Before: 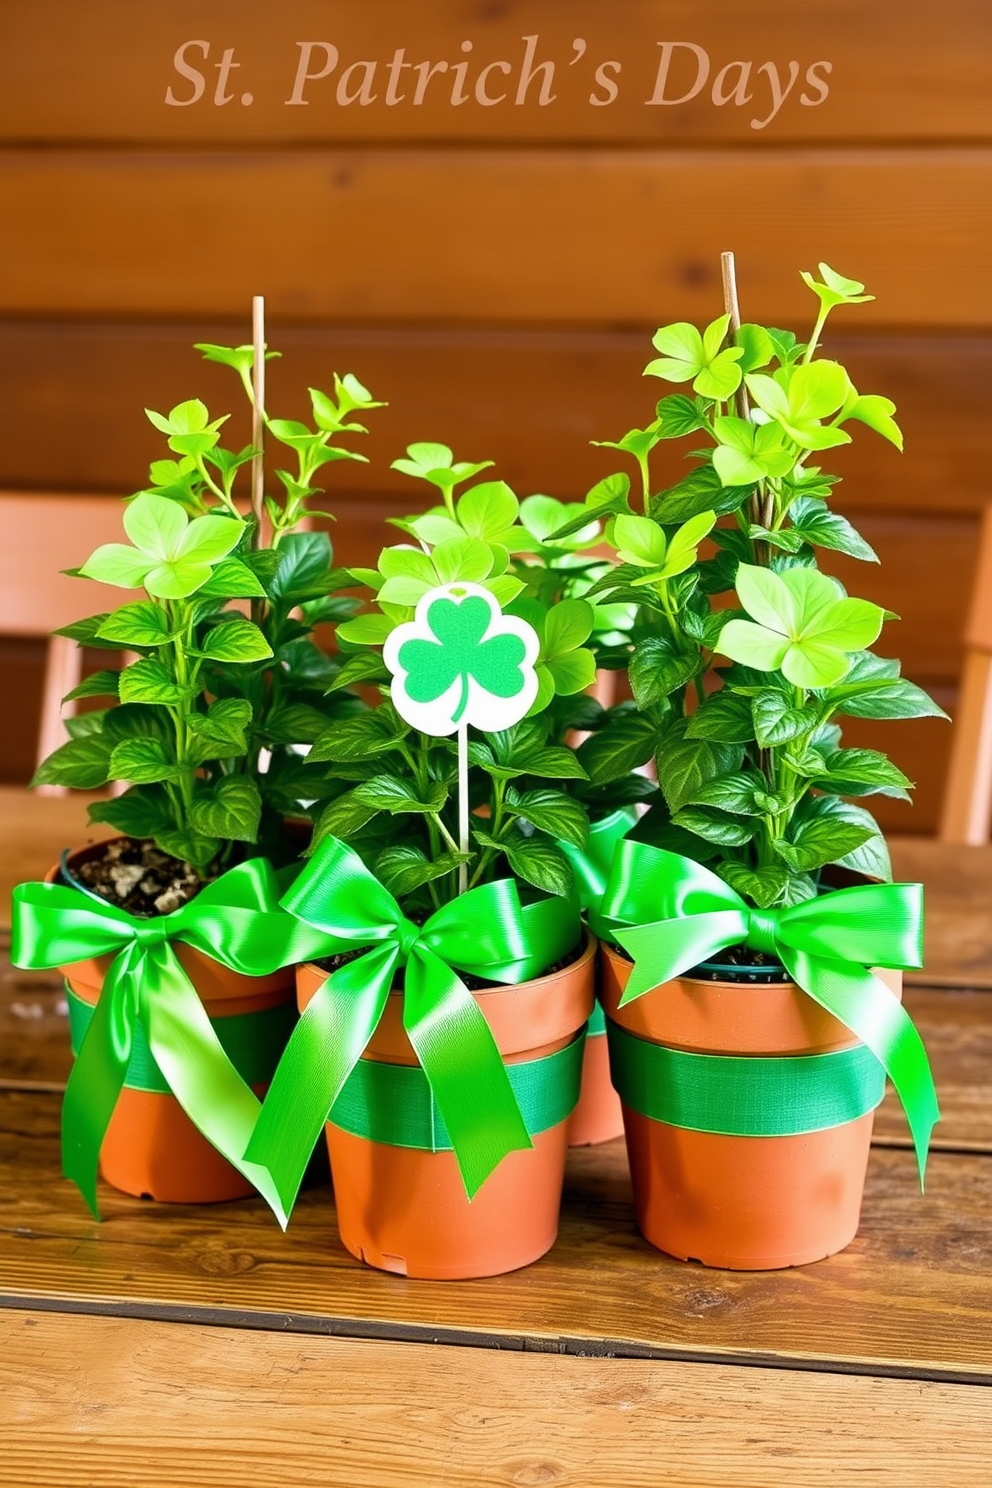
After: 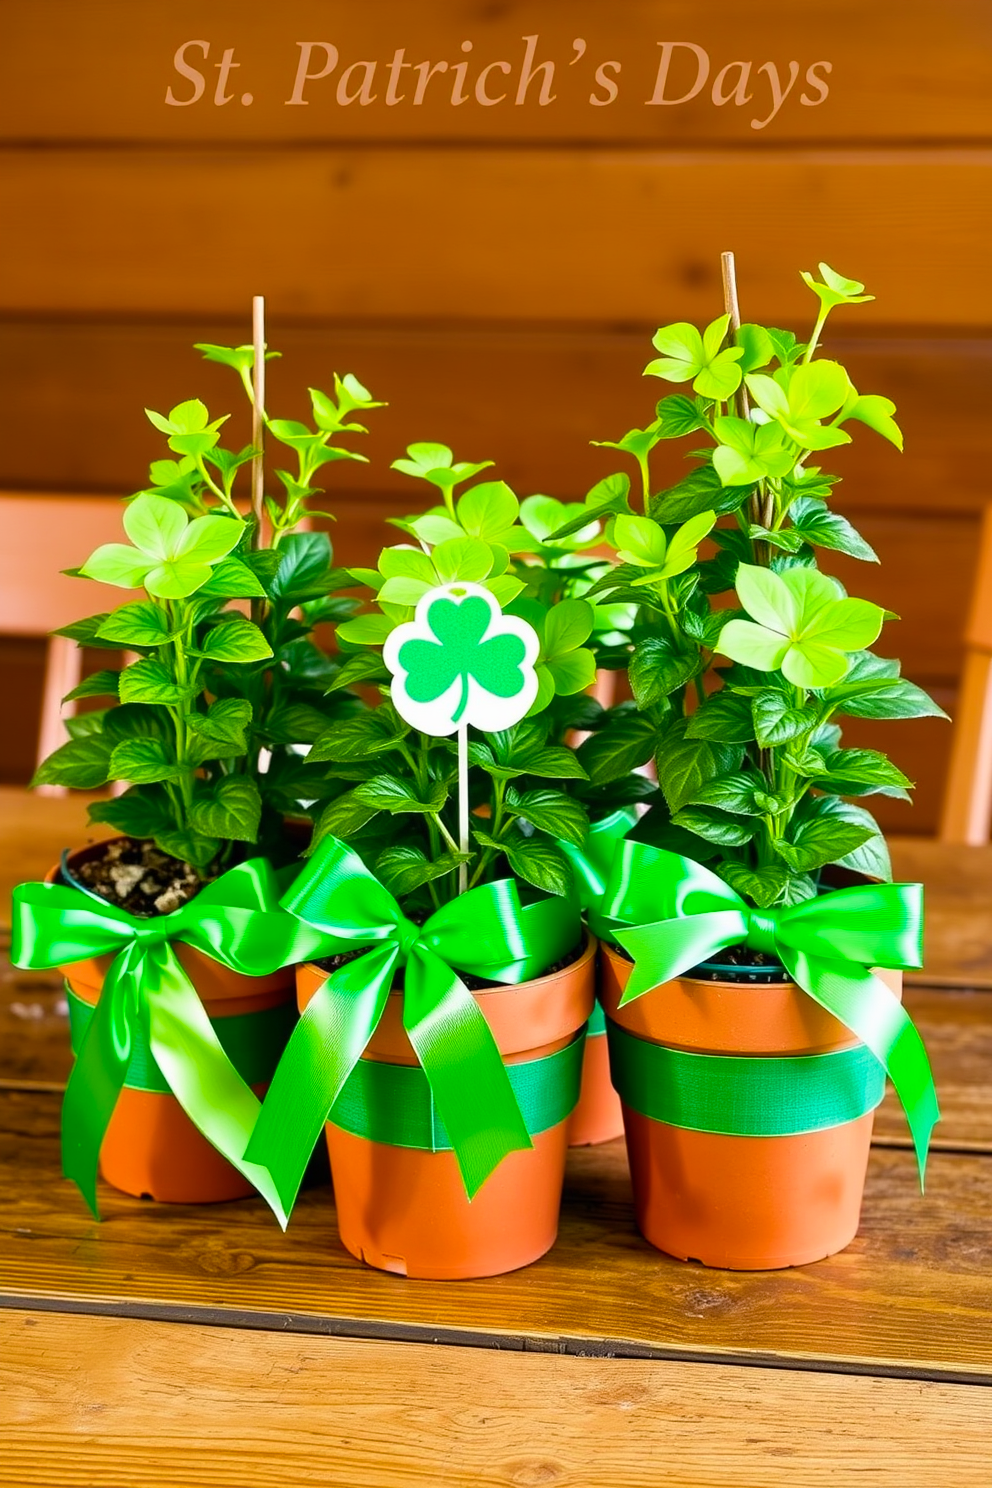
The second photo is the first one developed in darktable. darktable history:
color balance rgb: perceptual saturation grading › global saturation 19.299%, global vibrance 9.481%
